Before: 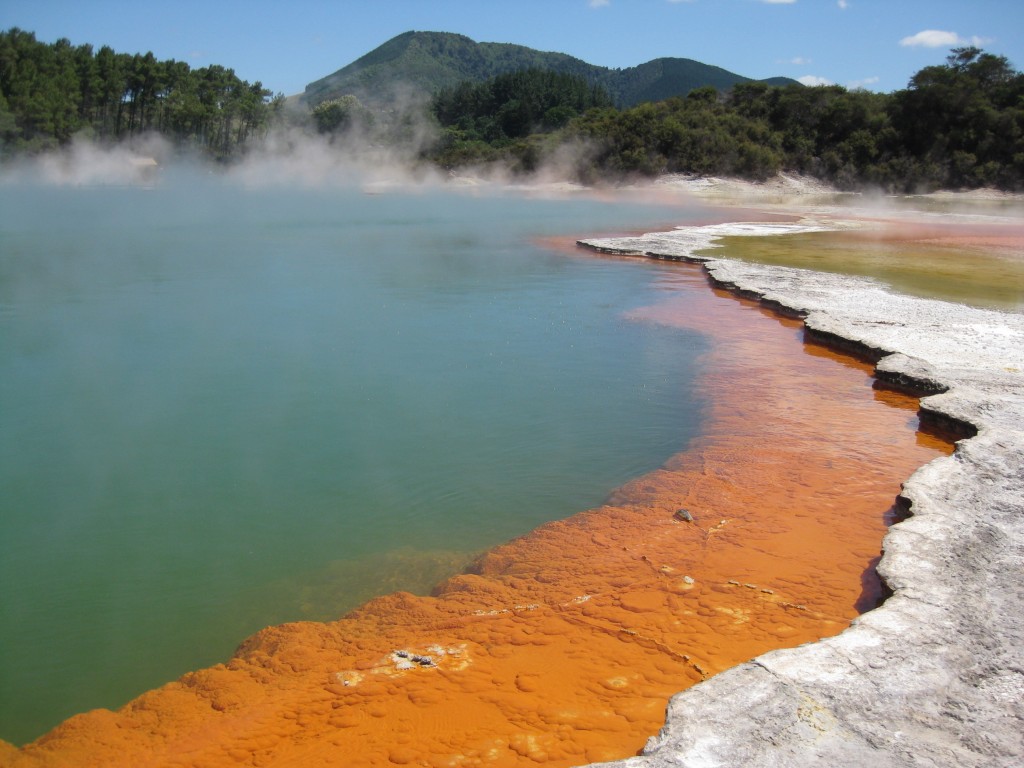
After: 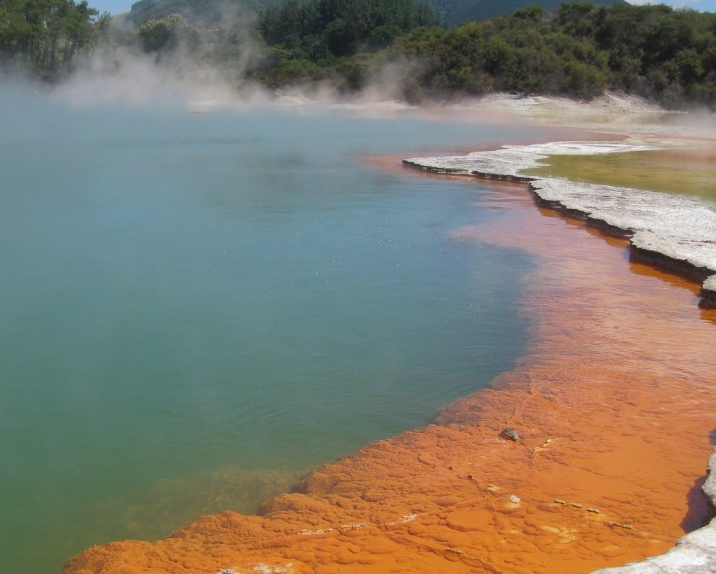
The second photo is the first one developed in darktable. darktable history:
contrast equalizer: octaves 7, y [[0.6 ×6], [0.55 ×6], [0 ×6], [0 ×6], [0 ×6]], mix -0.3
local contrast: mode bilateral grid, contrast 20, coarseness 50, detail 120%, midtone range 0.2
shadows and highlights: on, module defaults
crop and rotate: left 17.046%, top 10.659%, right 12.989%, bottom 14.553%
